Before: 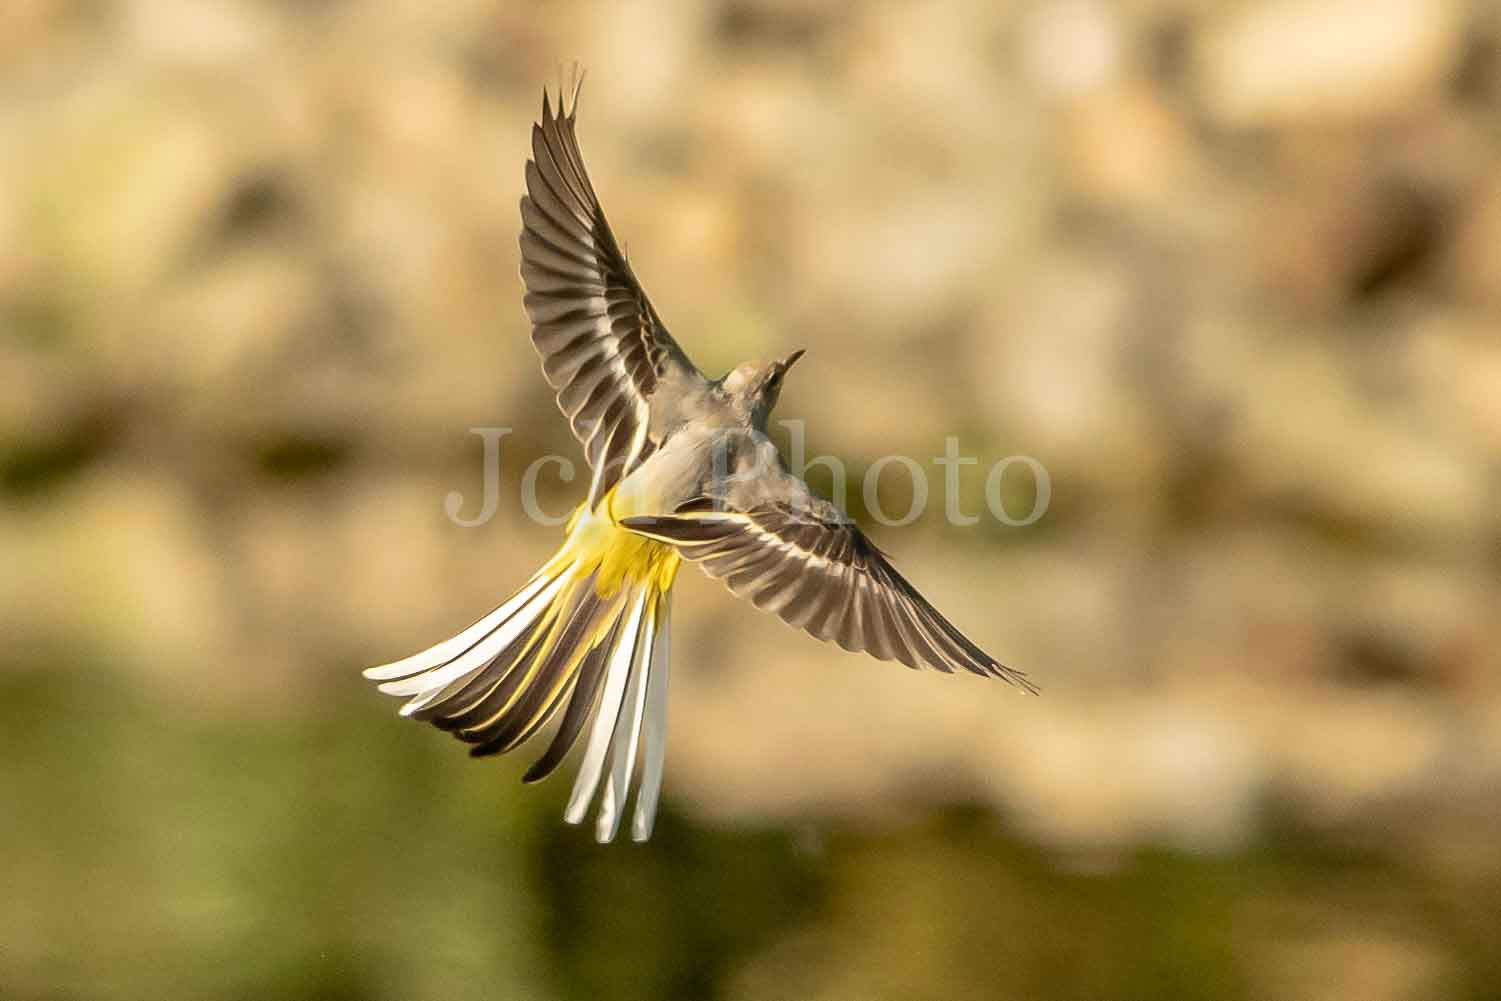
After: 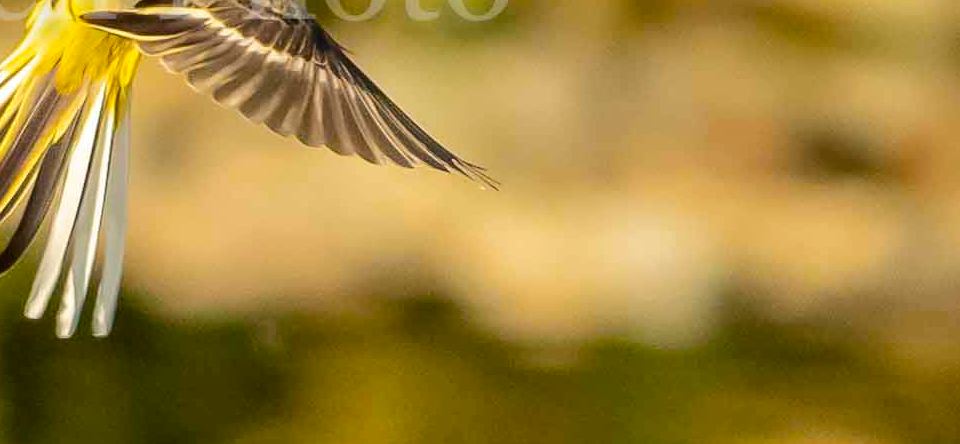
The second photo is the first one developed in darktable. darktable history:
crop and rotate: left 35.98%, top 50.649%, bottom 4.982%
color balance rgb: shadows lift › luminance -21.268%, shadows lift › chroma 6.614%, shadows lift › hue 270.22°, linear chroma grading › global chroma 19.519%, perceptual saturation grading › global saturation 0.764%, perceptual brilliance grading › mid-tones 10.708%, perceptual brilliance grading › shadows 15.22%, global vibrance 14.294%
